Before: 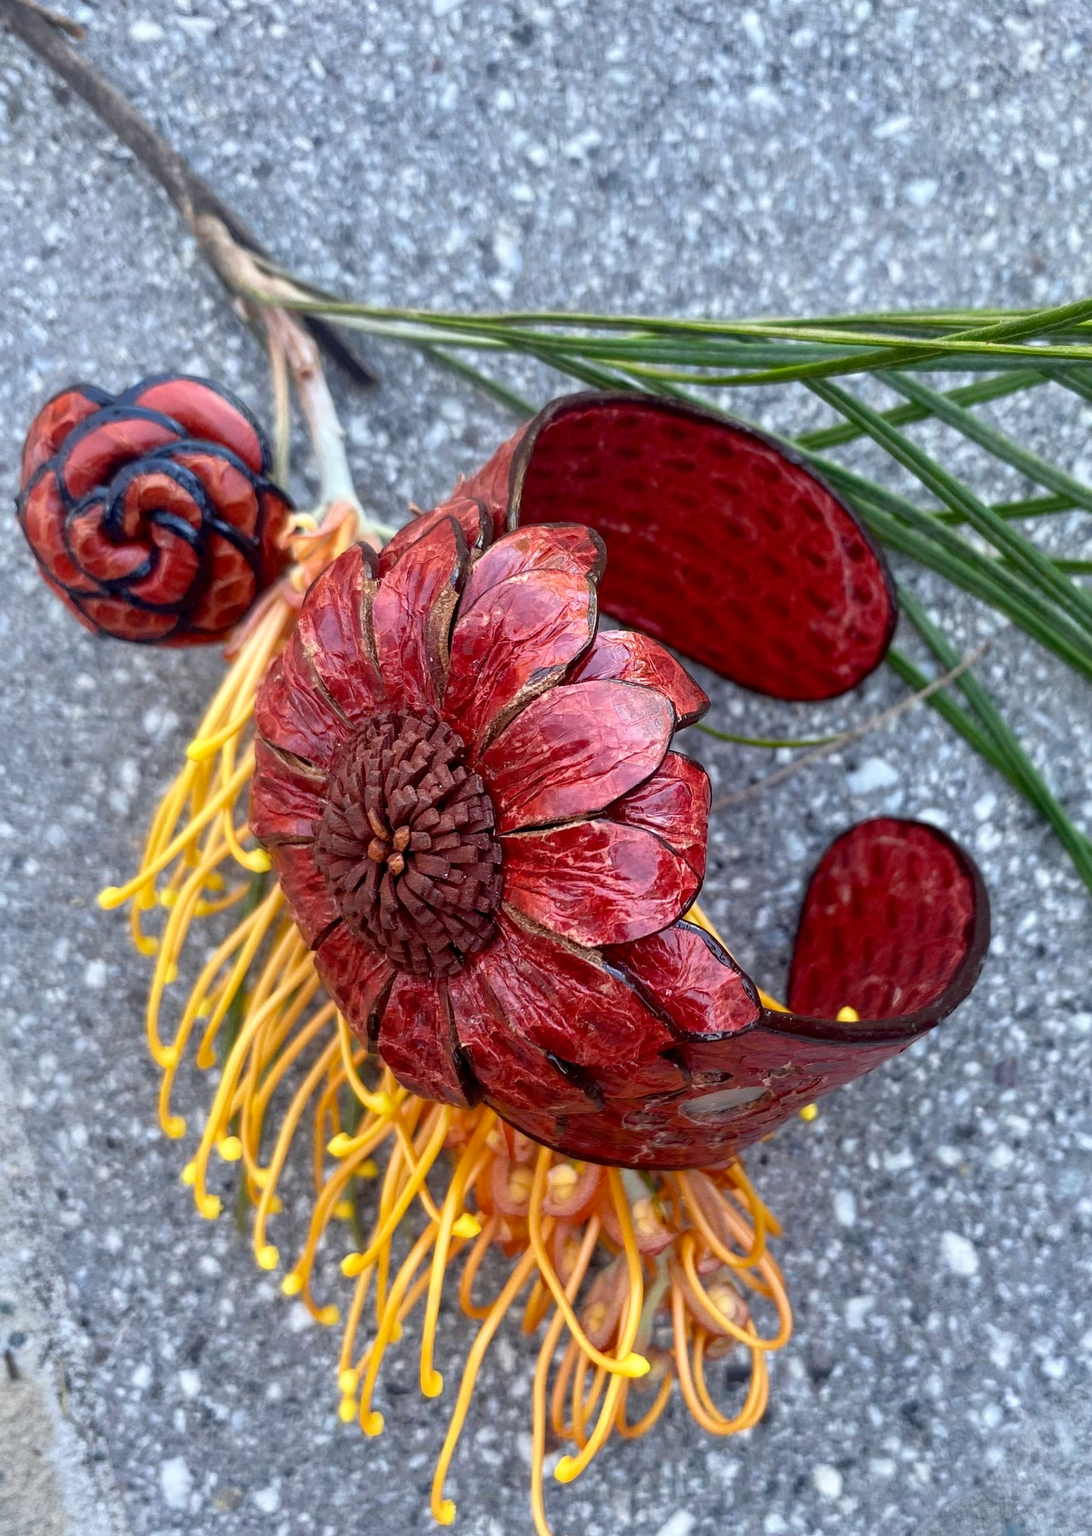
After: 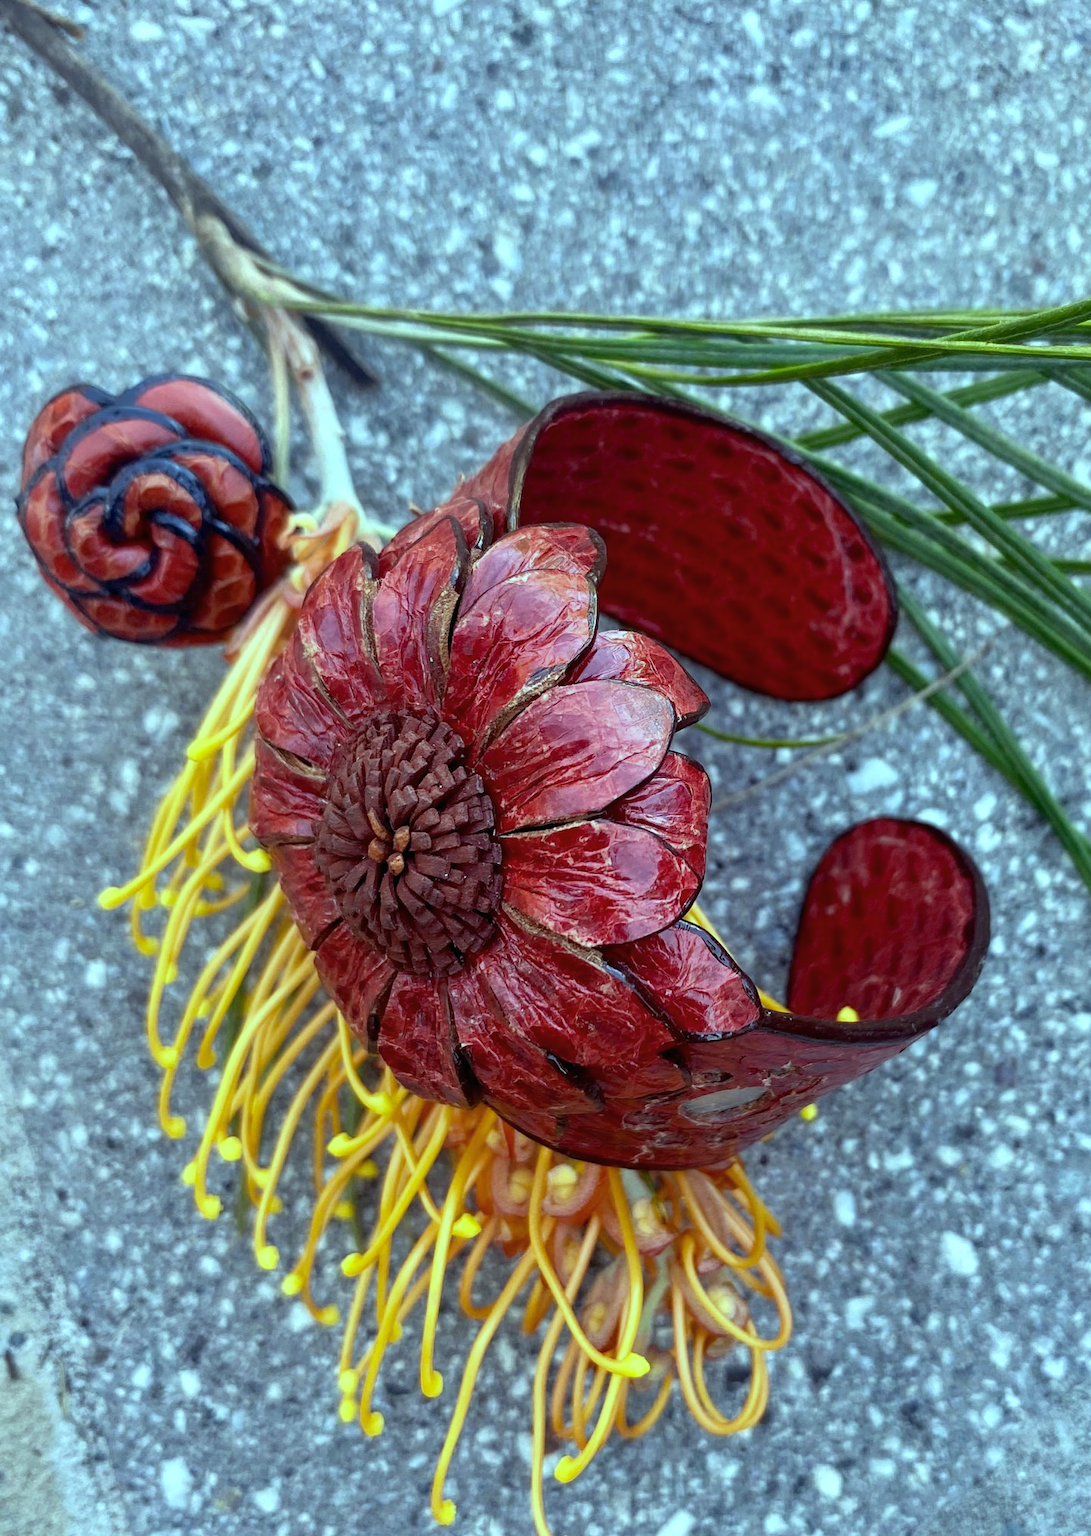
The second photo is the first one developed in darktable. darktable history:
color balance rgb: saturation formula JzAzBz (2021)
color balance: mode lift, gamma, gain (sRGB), lift [0.997, 0.979, 1.021, 1.011], gamma [1, 1.084, 0.916, 0.998], gain [1, 0.87, 1.13, 1.101], contrast 4.55%, contrast fulcrum 38.24%, output saturation 104.09%
exposure: exposure -0.157 EV, compensate highlight preservation false
